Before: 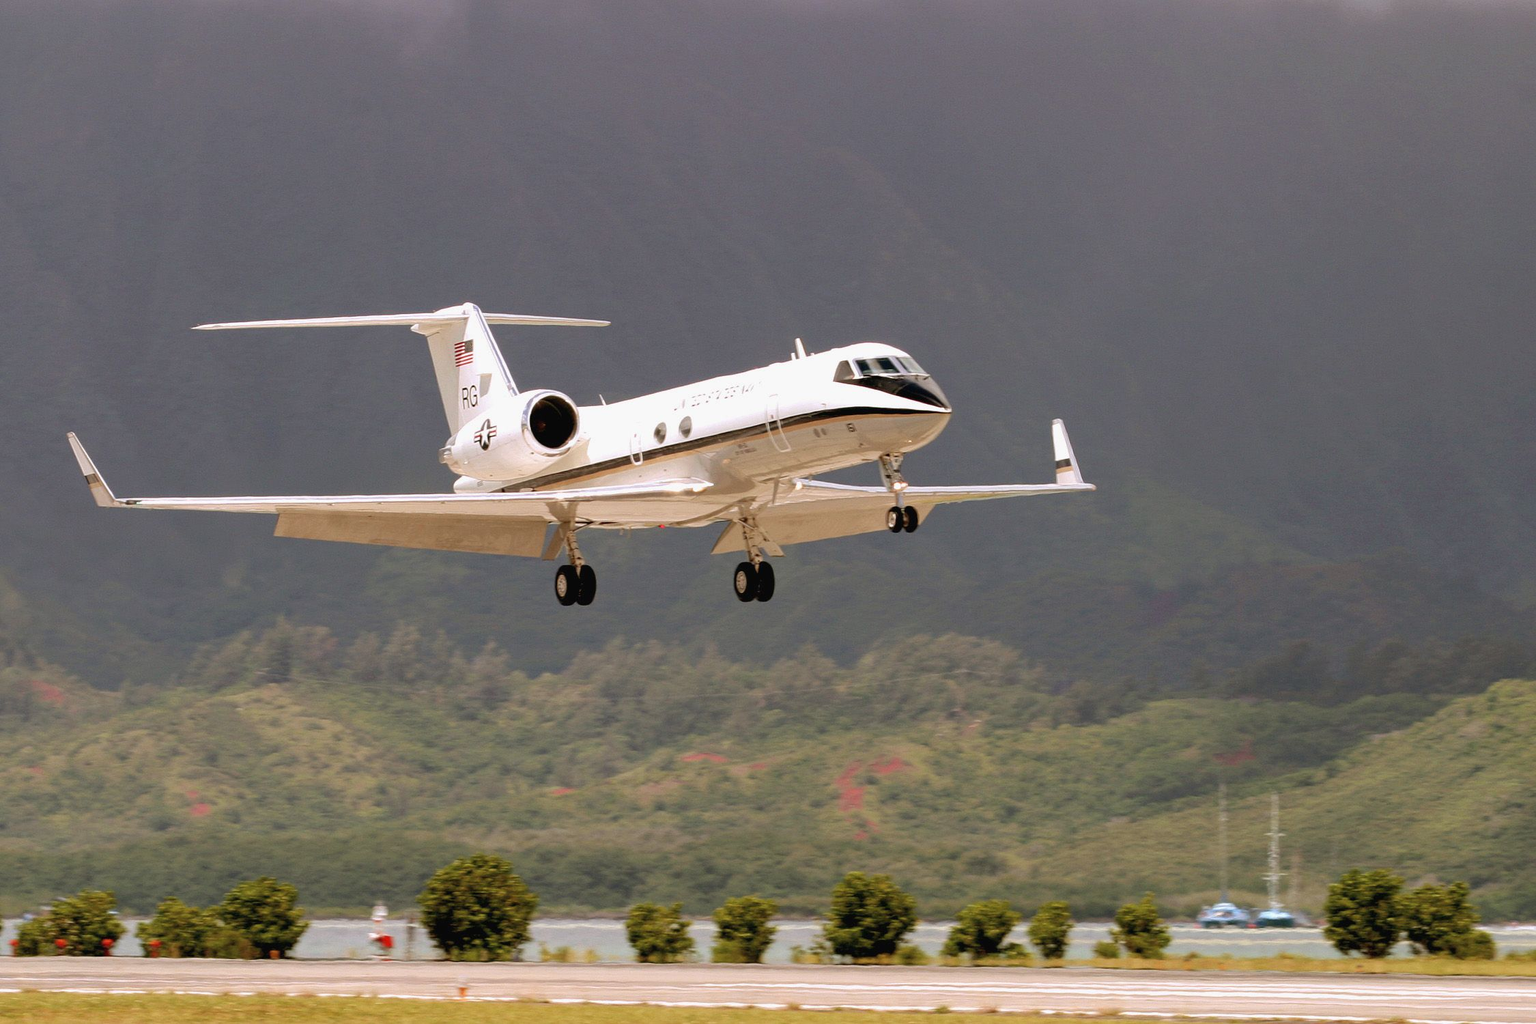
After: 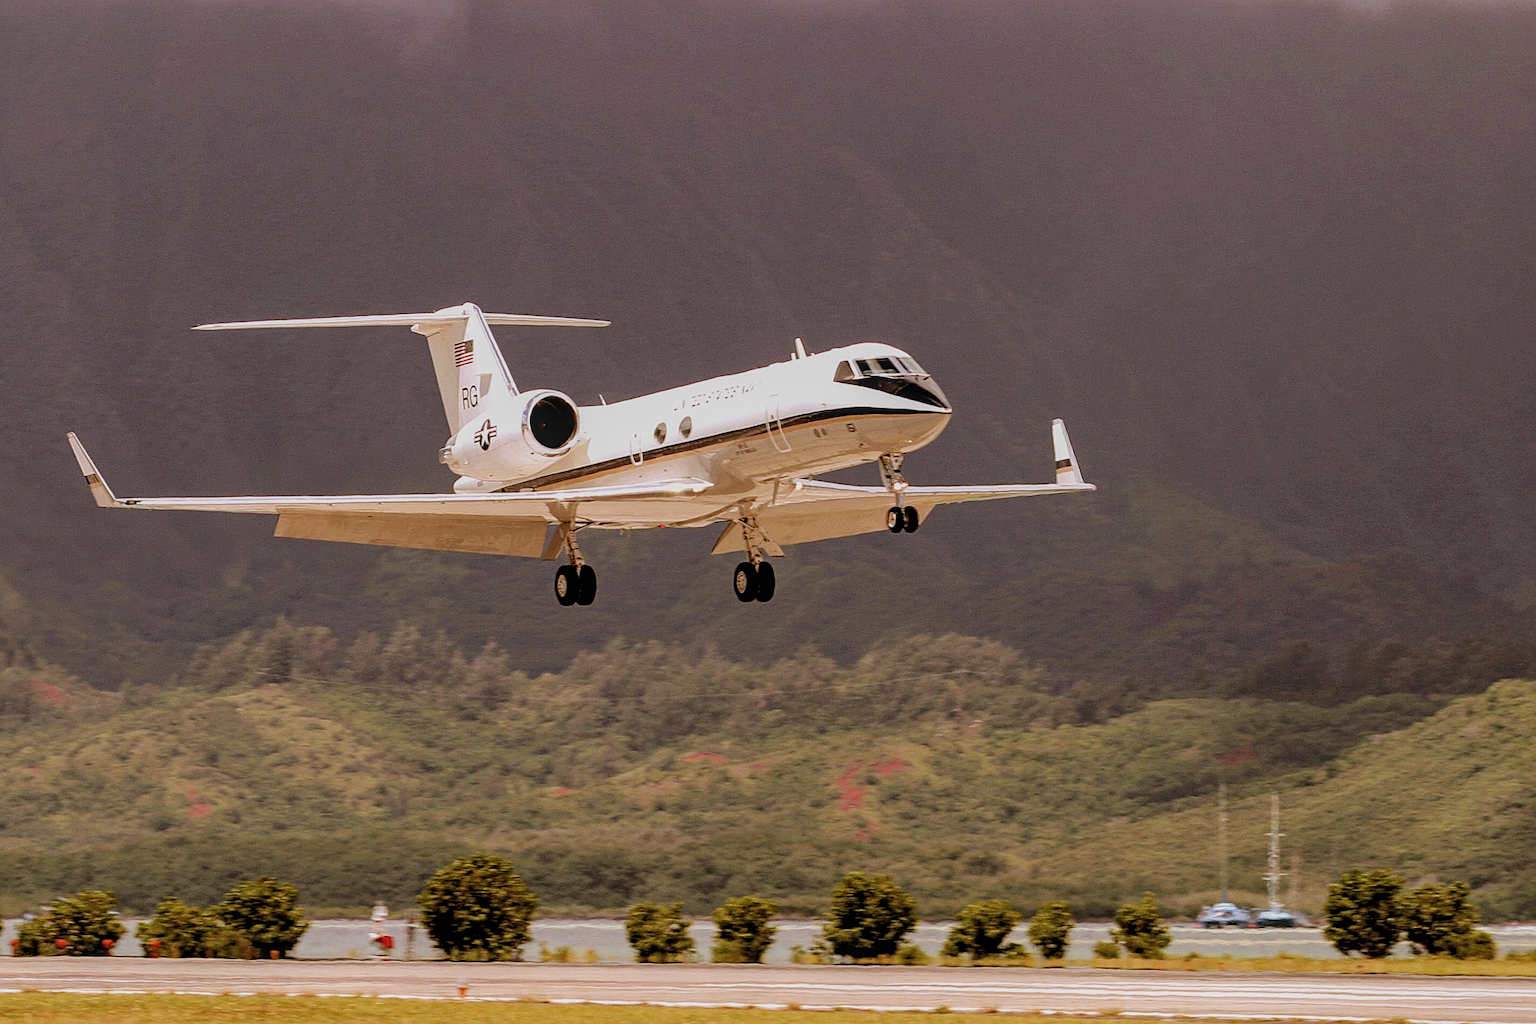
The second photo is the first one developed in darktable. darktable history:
local contrast: on, module defaults
contrast brightness saturation: saturation -0.1
sharpen: on, module defaults
rgb levels: mode RGB, independent channels, levels [[0, 0.5, 1], [0, 0.521, 1], [0, 0.536, 1]]
haze removal: compatibility mode true, adaptive false
filmic rgb: black relative exposure -7.65 EV, white relative exposure 4.56 EV, hardness 3.61
